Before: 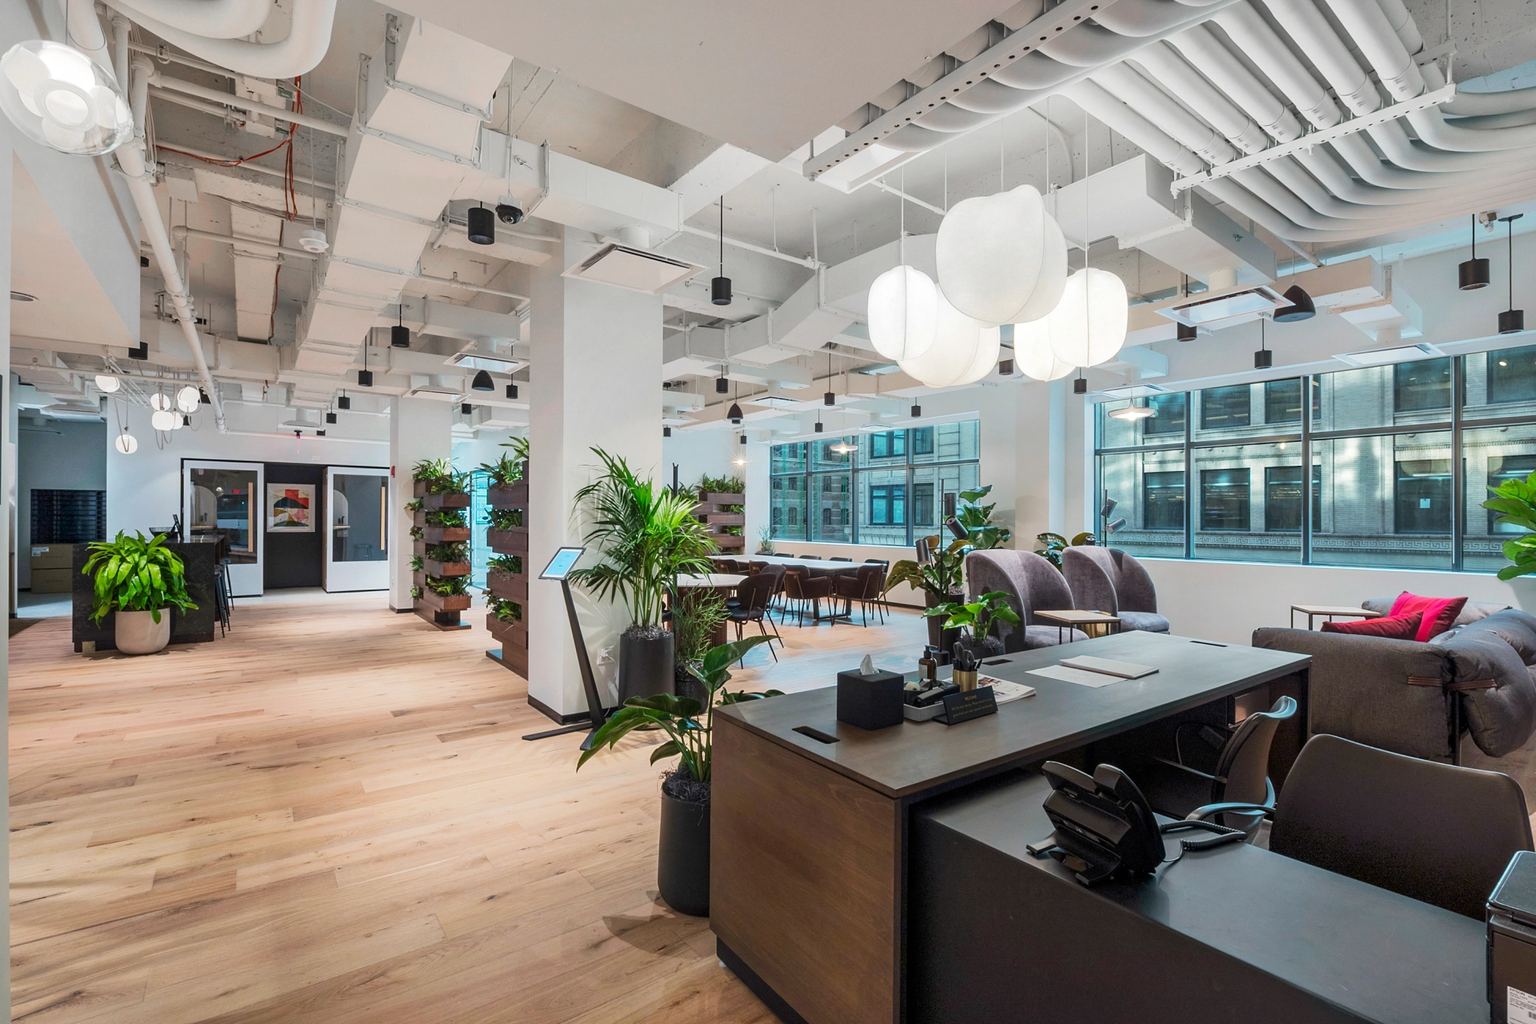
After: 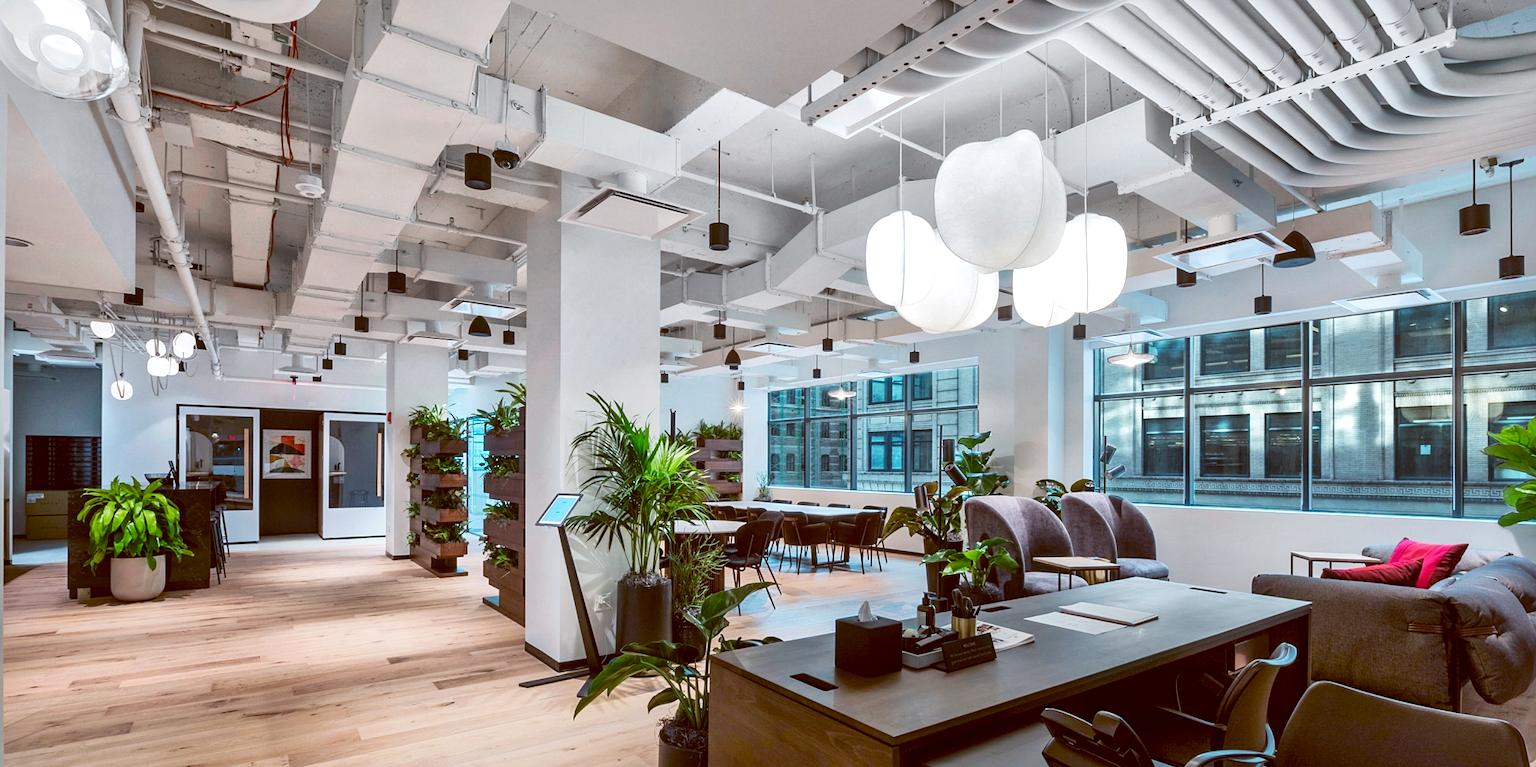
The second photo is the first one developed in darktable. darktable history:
color balance: lift [1, 1.015, 1.004, 0.985], gamma [1, 0.958, 0.971, 1.042], gain [1, 0.956, 0.977, 1.044]
crop: left 0.387%, top 5.469%, bottom 19.809%
local contrast: mode bilateral grid, contrast 20, coarseness 50, detail 171%, midtone range 0.2
